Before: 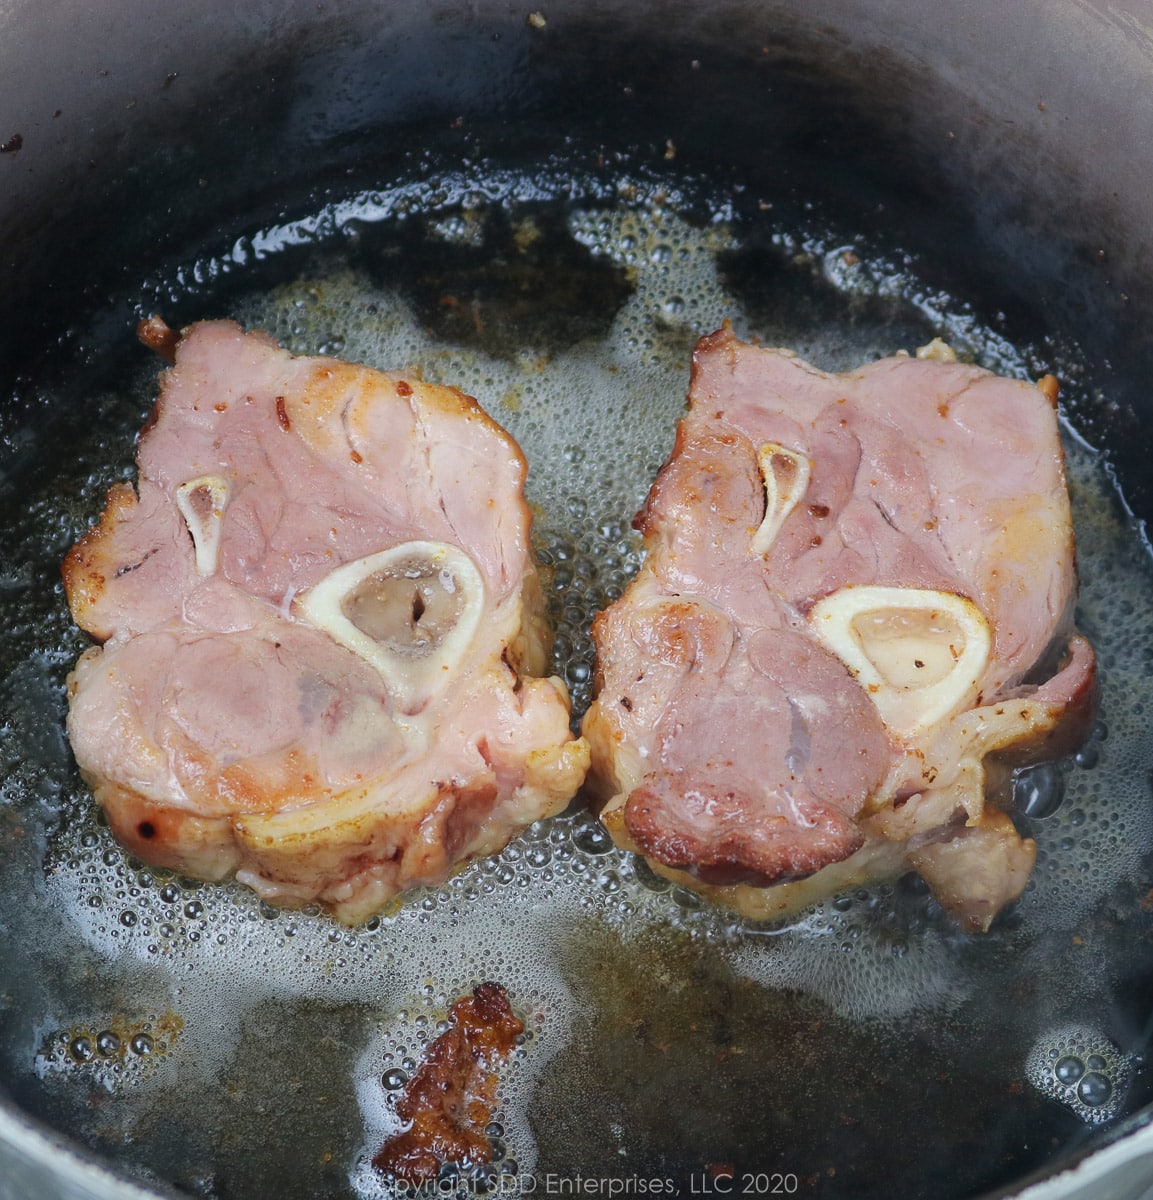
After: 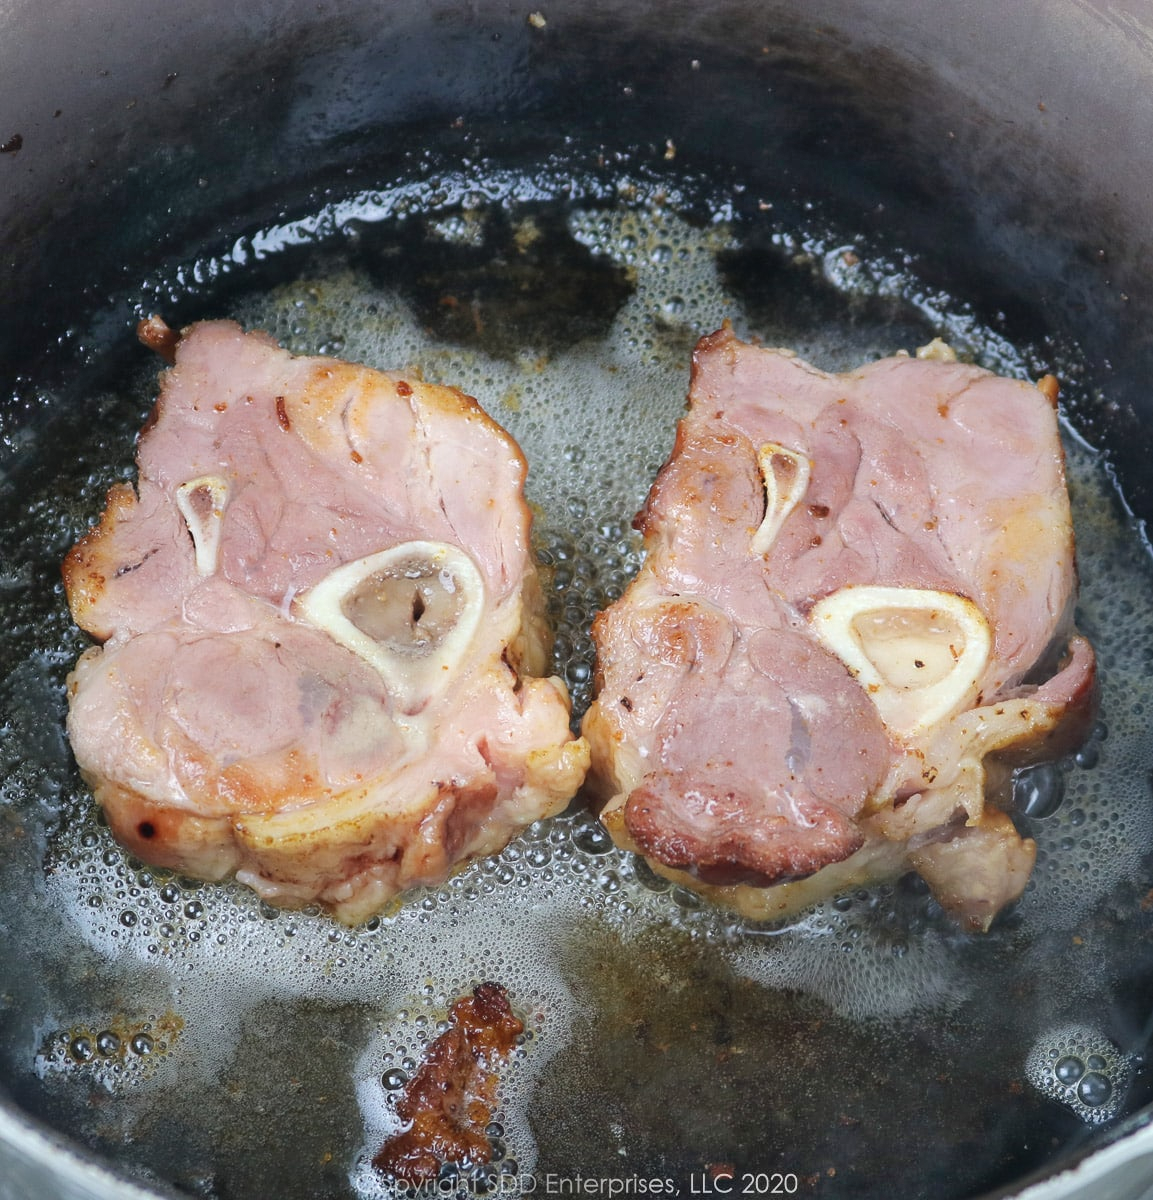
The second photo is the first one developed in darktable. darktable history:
shadows and highlights: radius 46.9, white point adjustment 6.8, compress 79.89%, soften with gaussian
